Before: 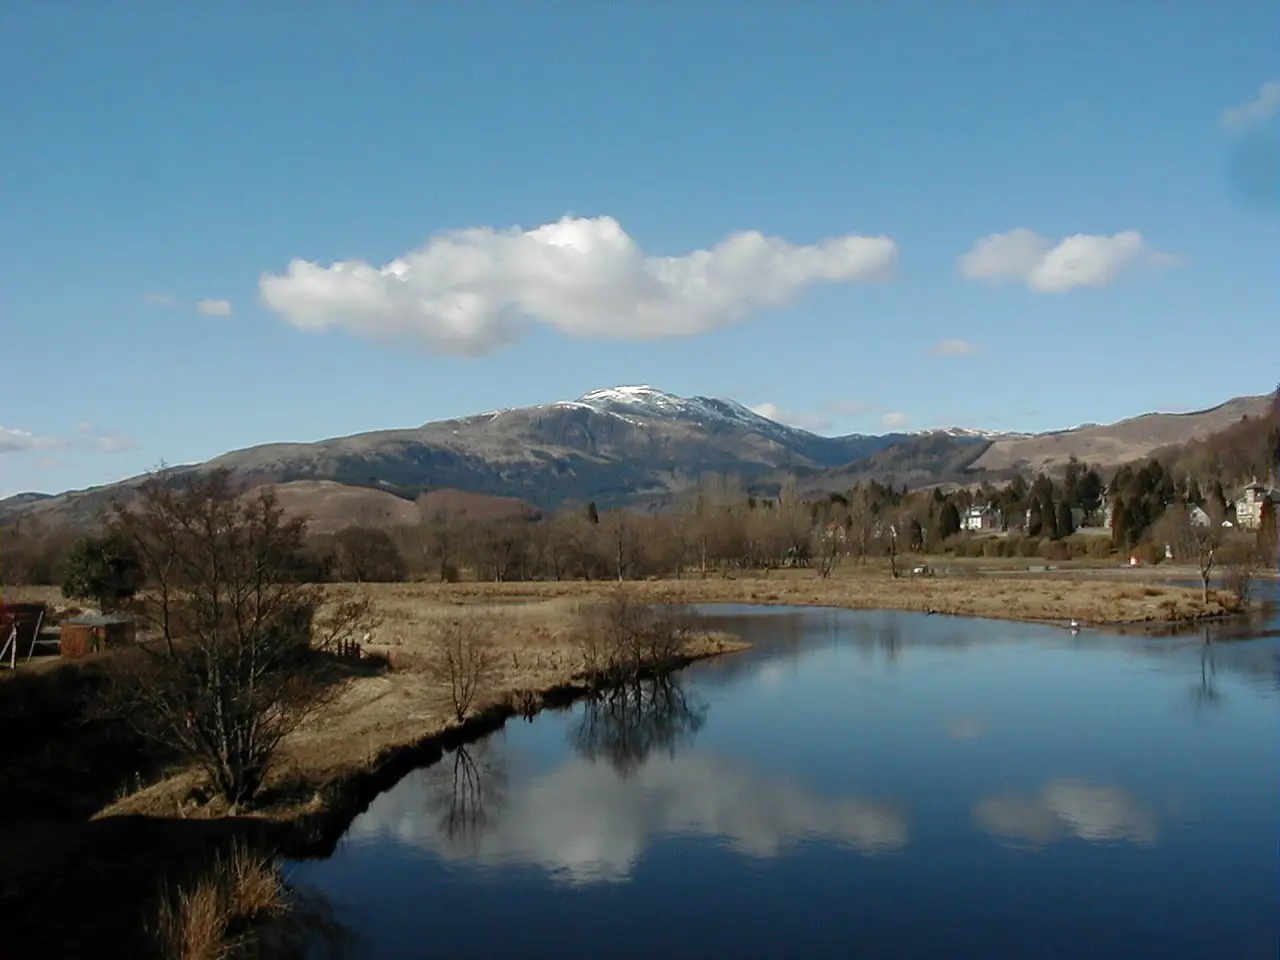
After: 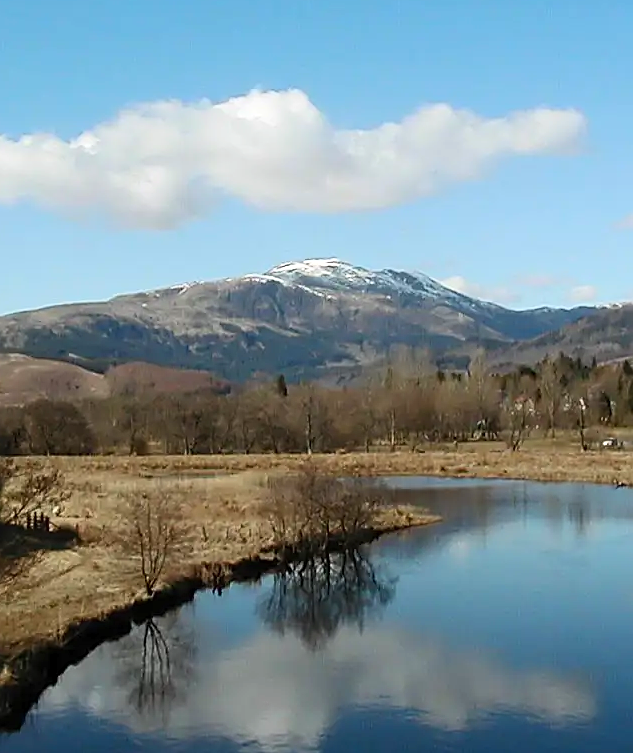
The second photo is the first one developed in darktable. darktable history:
contrast brightness saturation: contrast 0.2, brightness 0.16, saturation 0.22
sharpen: on, module defaults
crop and rotate: angle 0.02°, left 24.353%, top 13.219%, right 26.156%, bottom 8.224%
